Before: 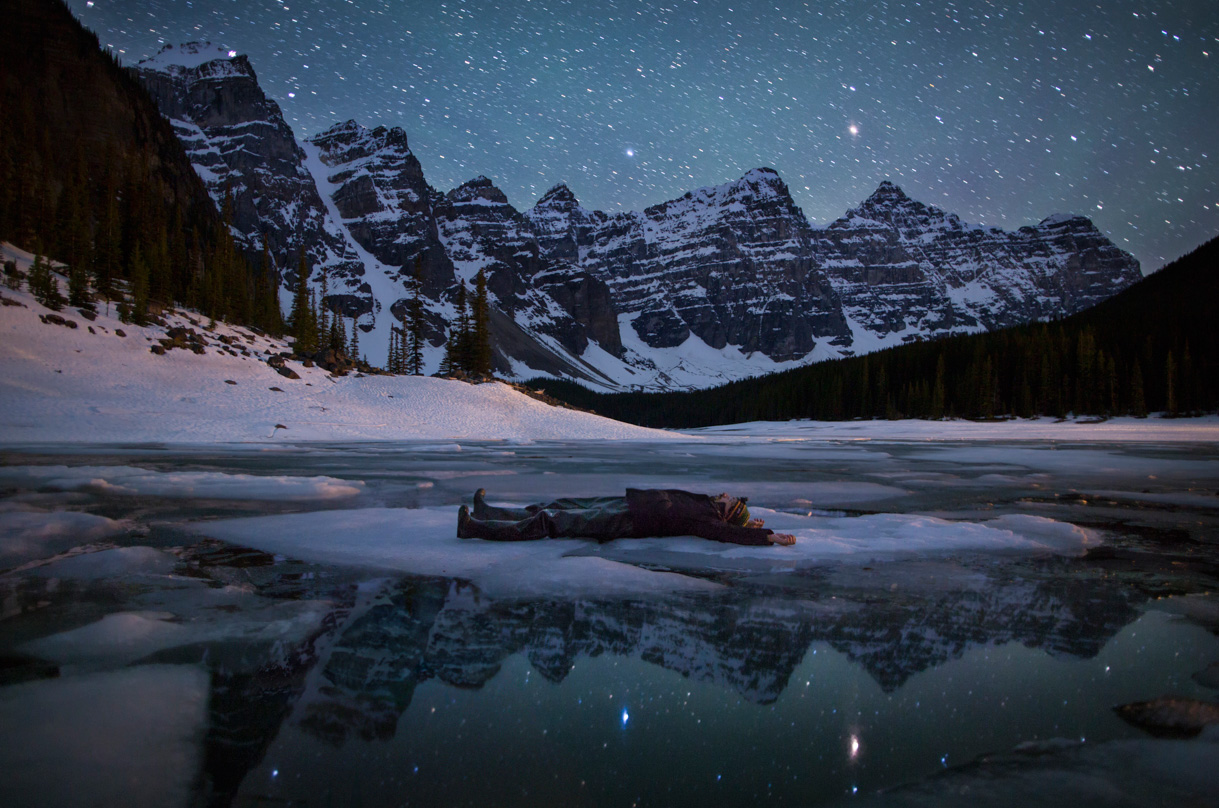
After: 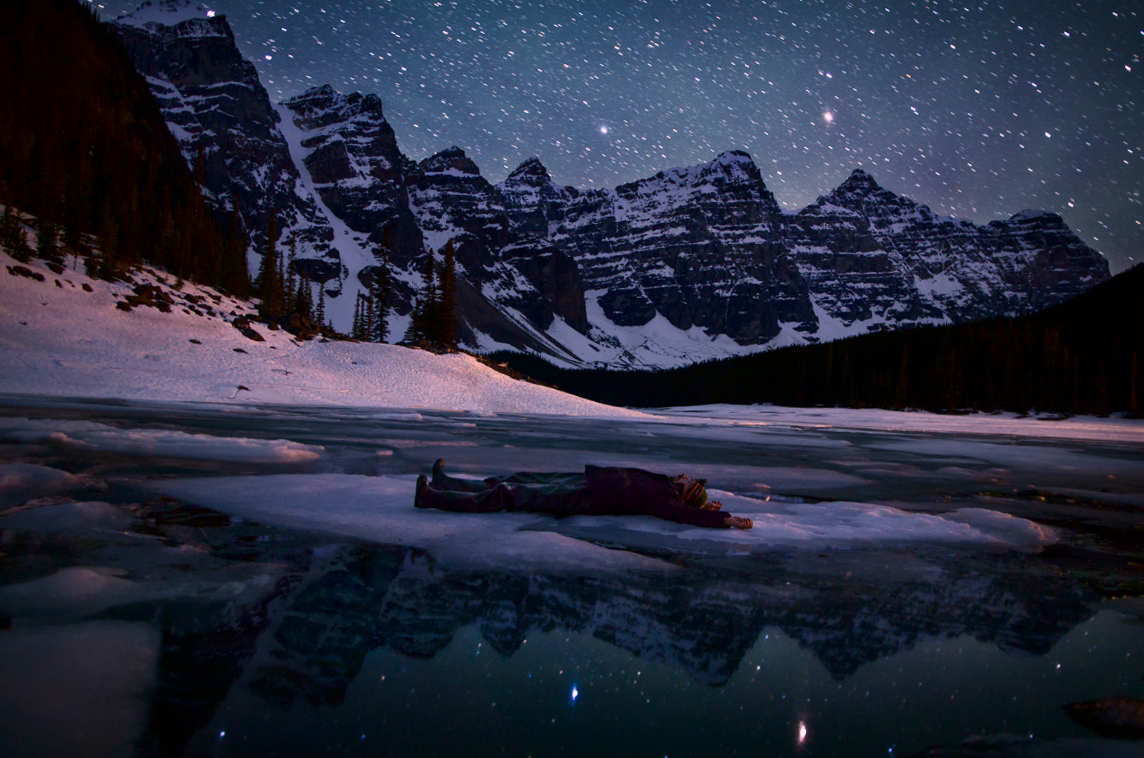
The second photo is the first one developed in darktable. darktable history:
crop and rotate: angle -2.51°
contrast brightness saturation: contrast 0.198, brightness -0.109, saturation 0.098
color correction: highlights a* 14.5, highlights b* 4.82
